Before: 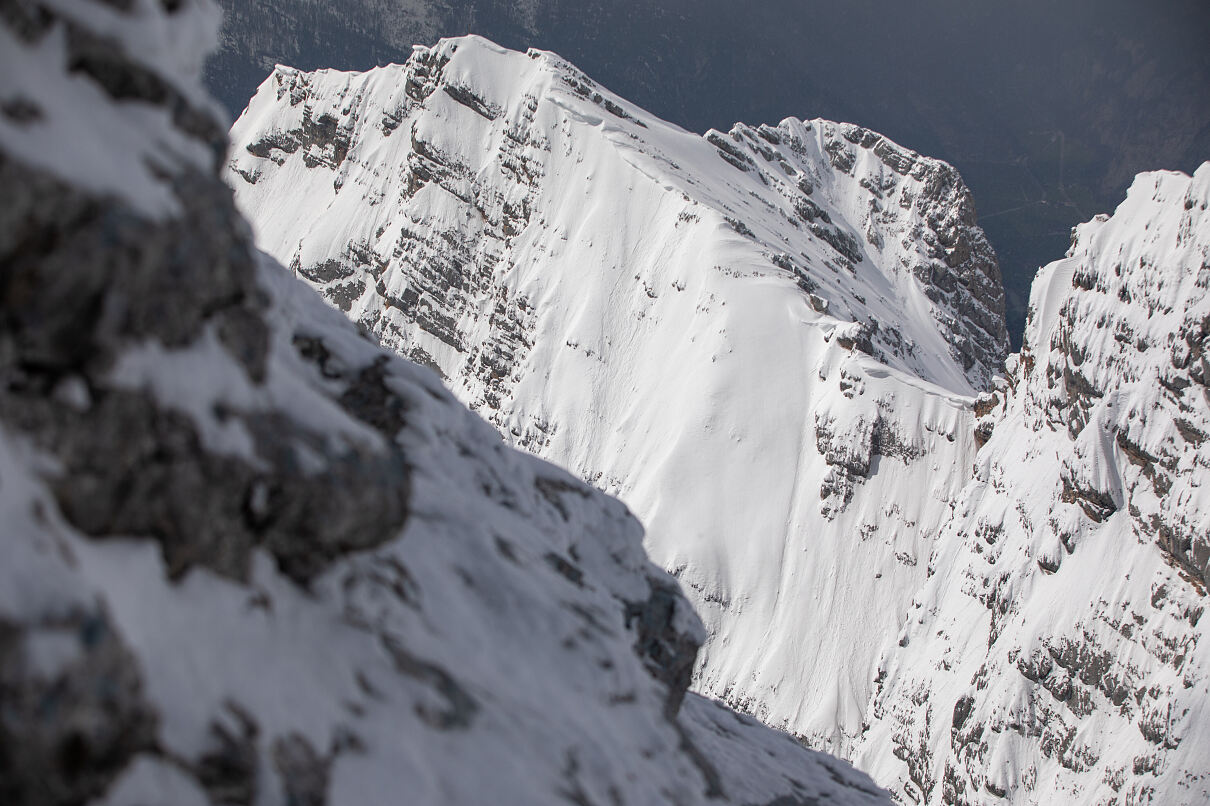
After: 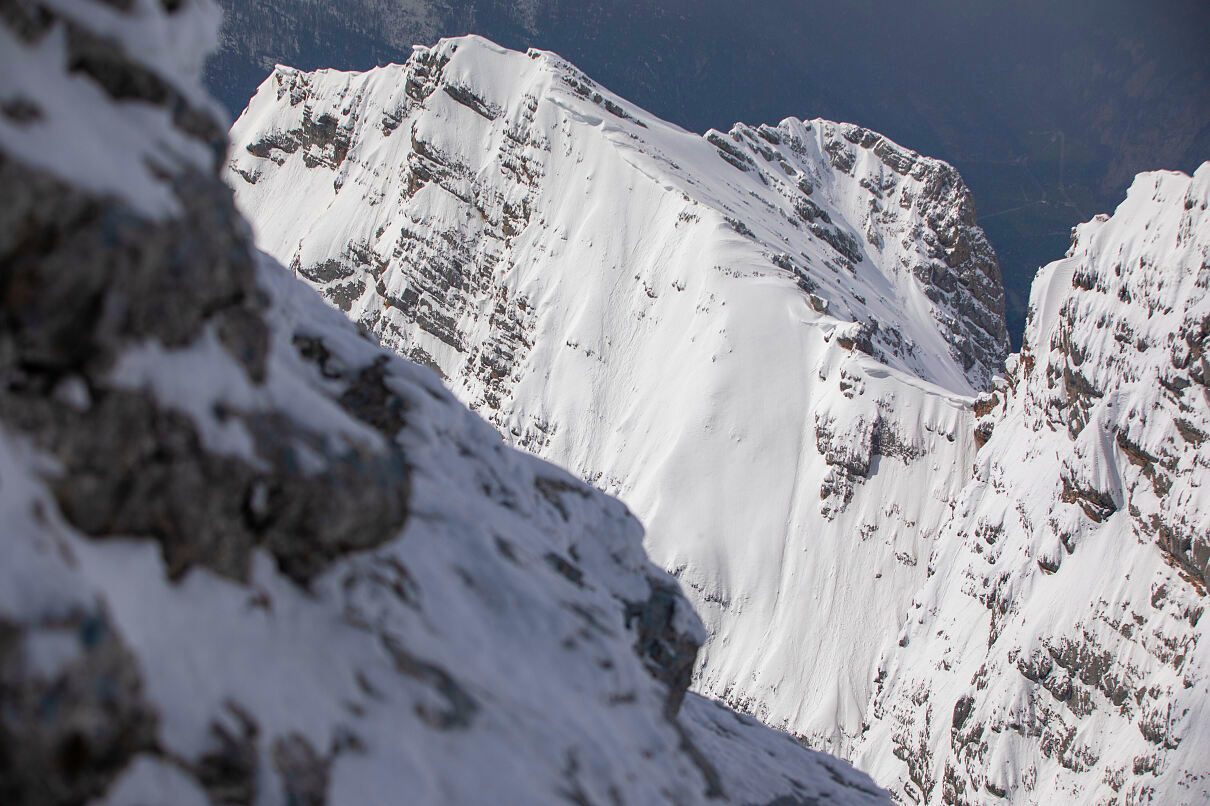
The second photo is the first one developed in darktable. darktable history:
contrast brightness saturation: saturation 0.502
